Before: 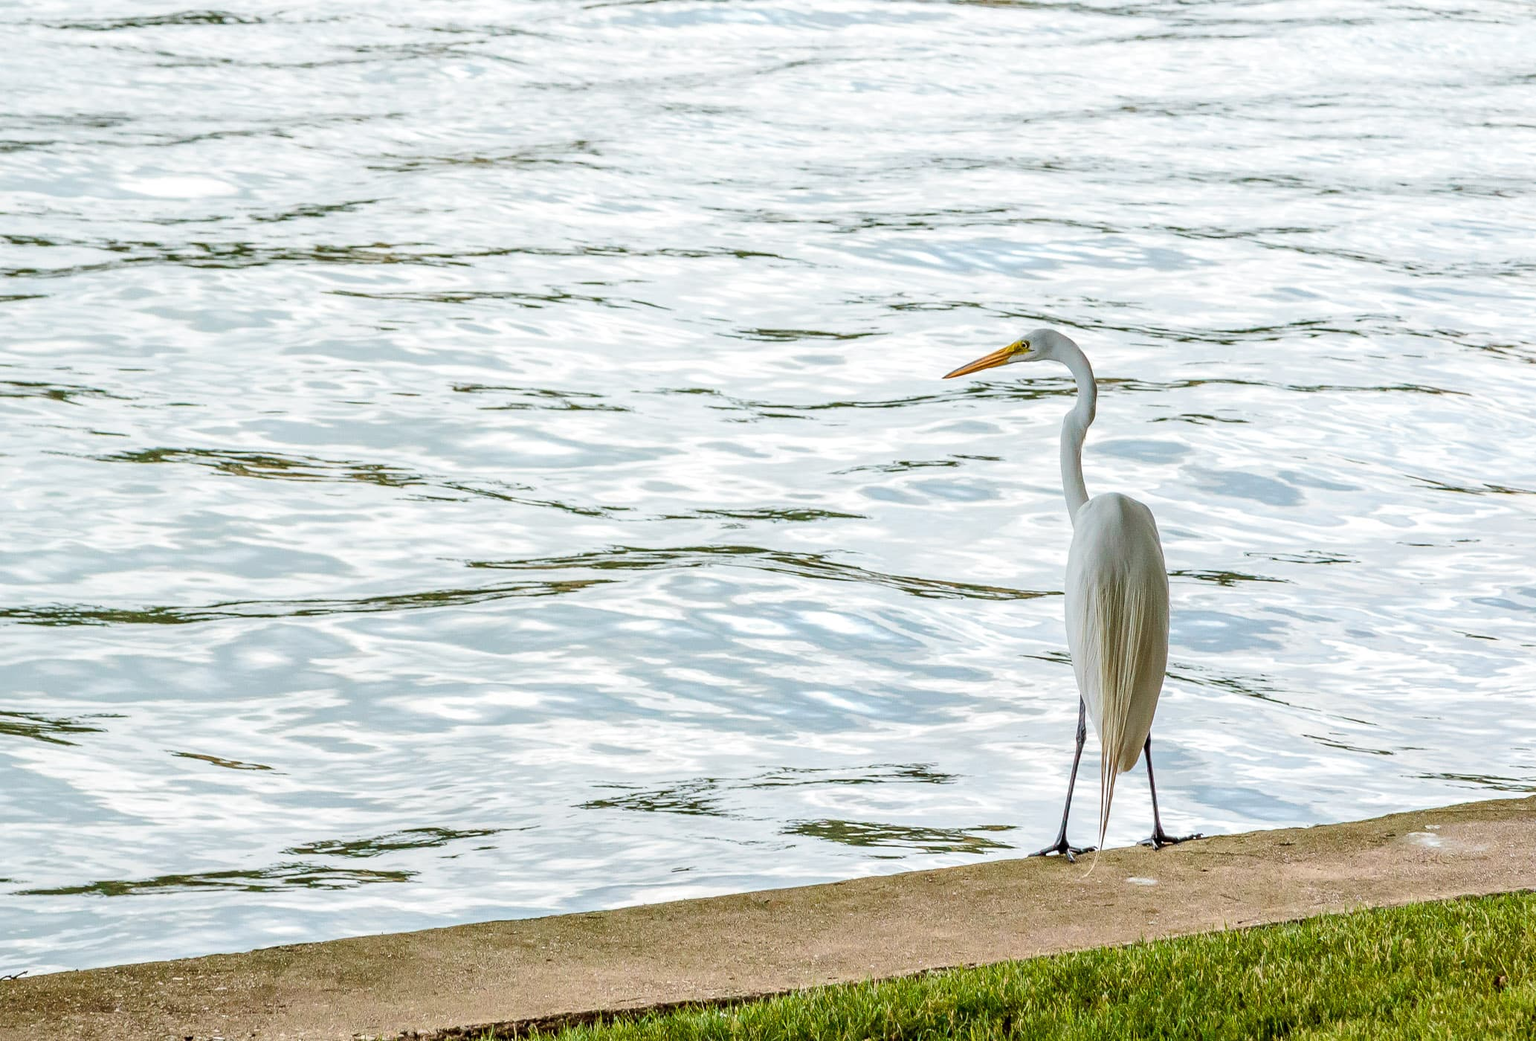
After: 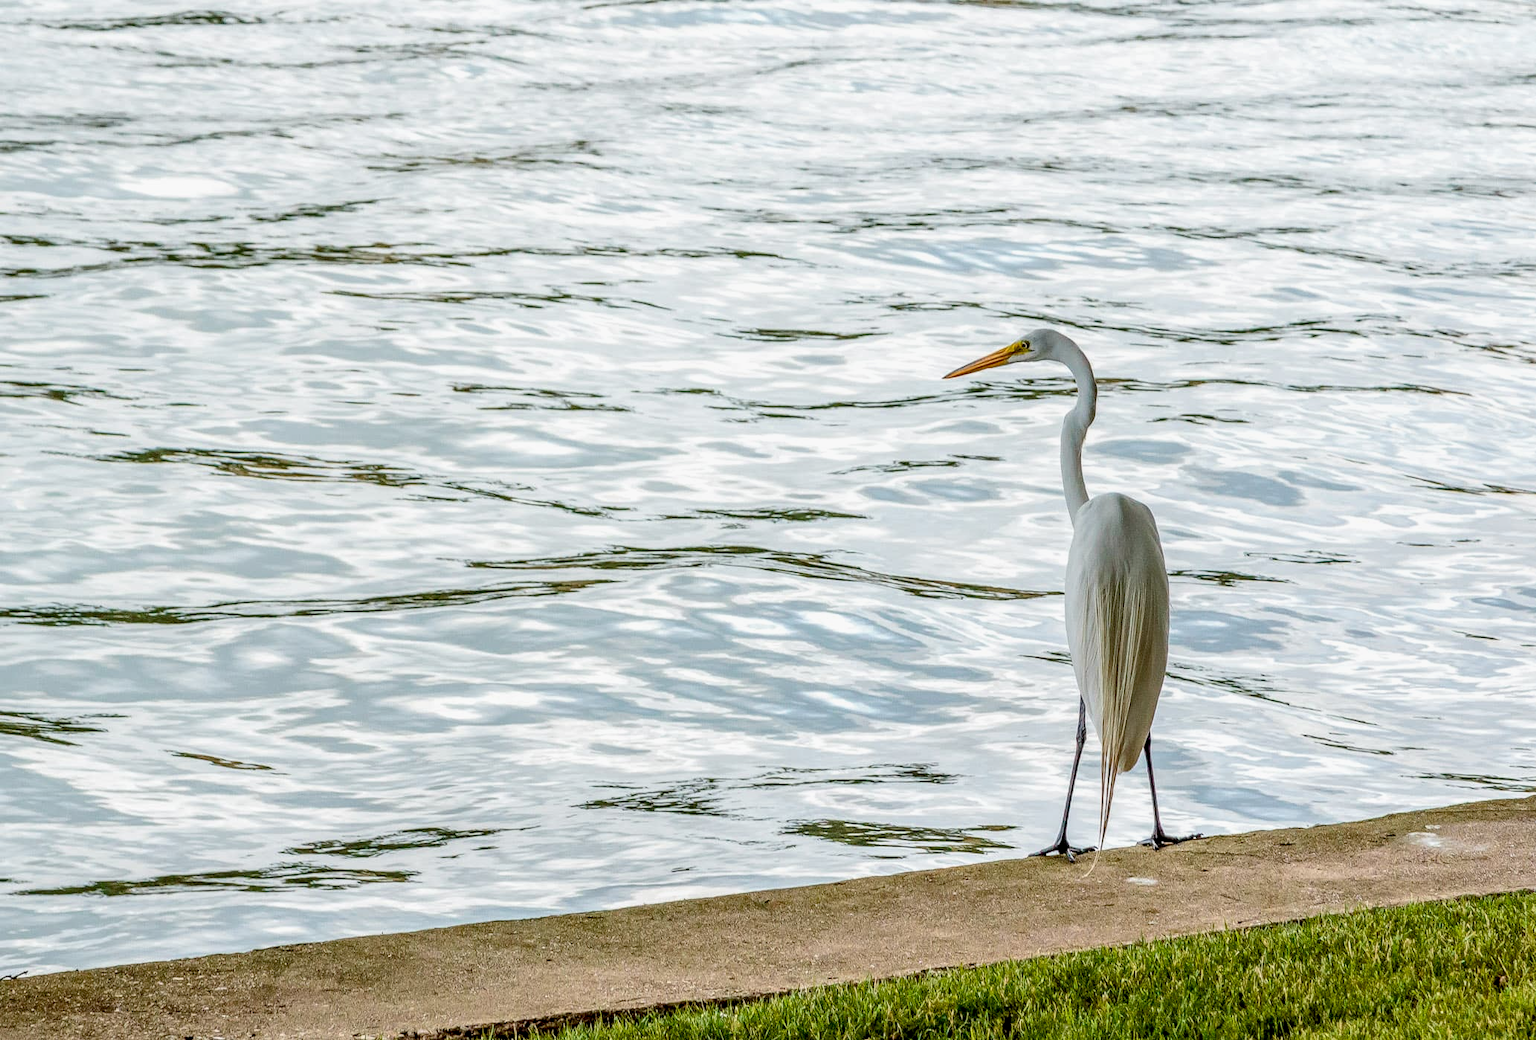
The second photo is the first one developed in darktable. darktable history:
exposure: black level correction 0.009, exposure -0.159 EV, compensate highlight preservation false
local contrast: on, module defaults
